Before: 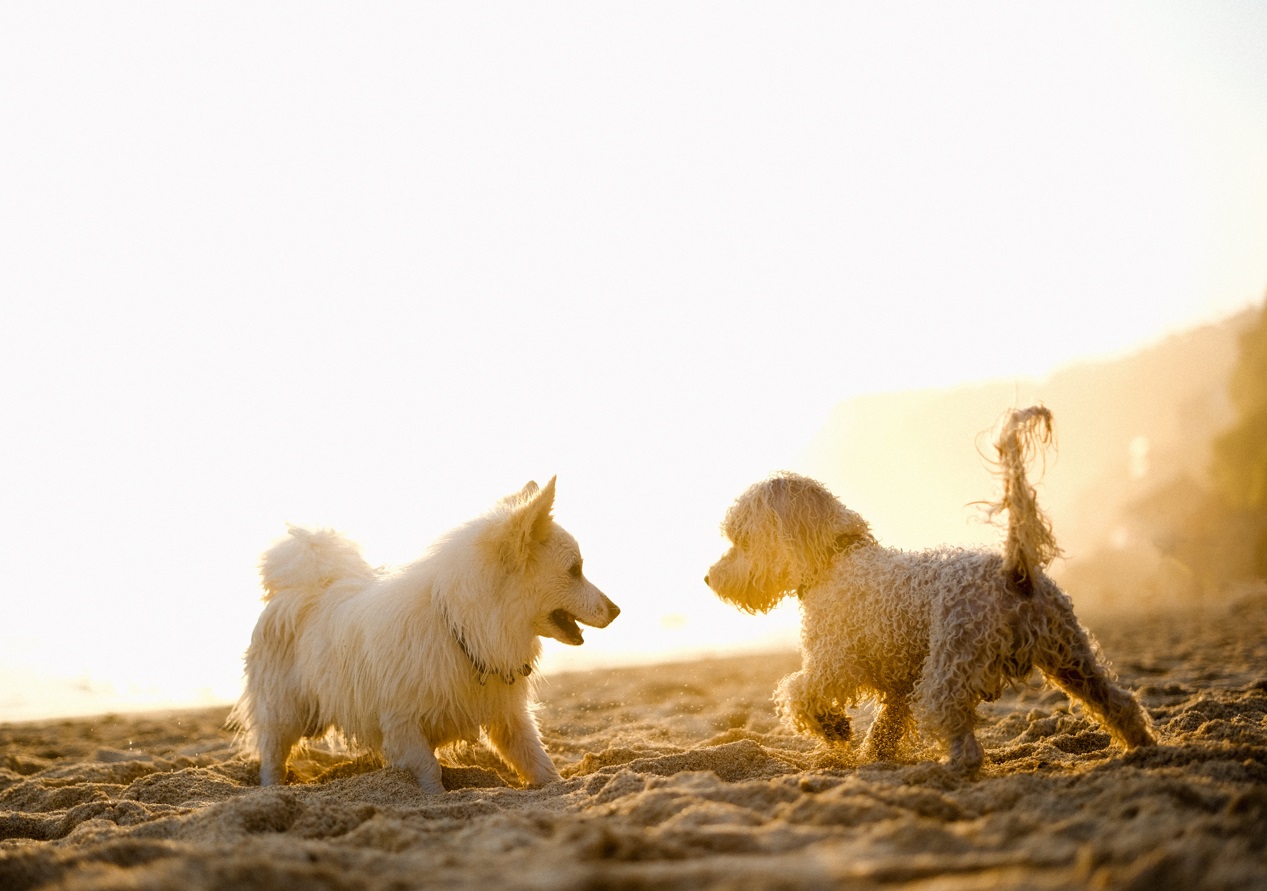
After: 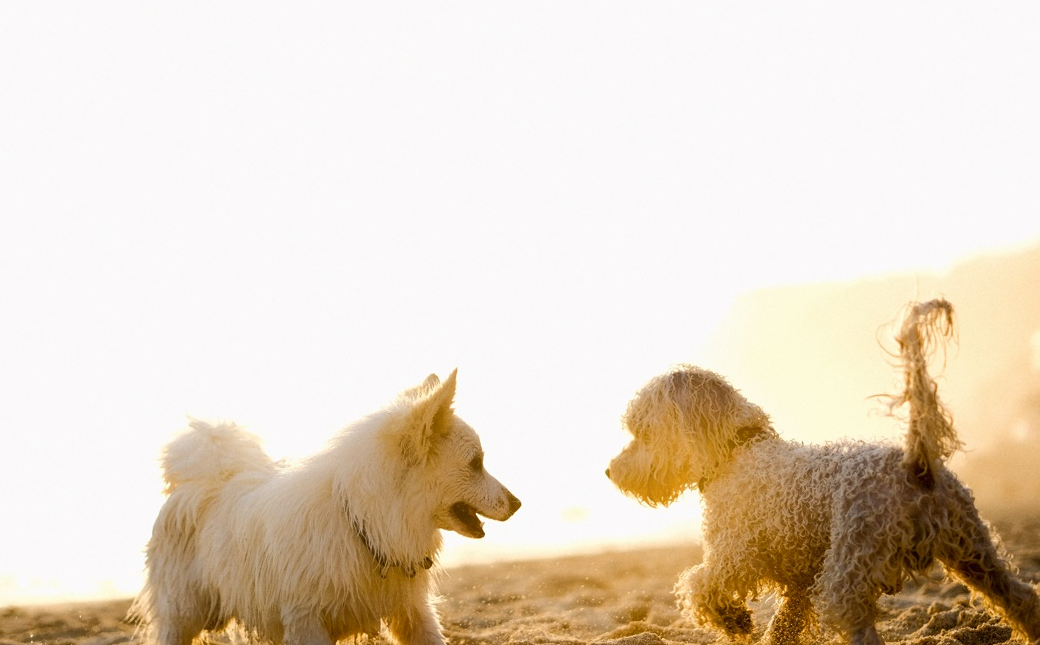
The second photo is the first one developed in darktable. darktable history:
tone curve: curves: ch0 [(0, 0) (0.003, 0.003) (0.011, 0.011) (0.025, 0.024) (0.044, 0.042) (0.069, 0.066) (0.1, 0.095) (0.136, 0.129) (0.177, 0.169) (0.224, 0.214) (0.277, 0.264) (0.335, 0.319) (0.399, 0.38) (0.468, 0.446) (0.543, 0.558) (0.623, 0.636) (0.709, 0.719) (0.801, 0.807) (0.898, 0.901) (1, 1)], color space Lab, independent channels, preserve colors none
crop: left 7.875%, top 12.107%, right 10.027%, bottom 15.426%
